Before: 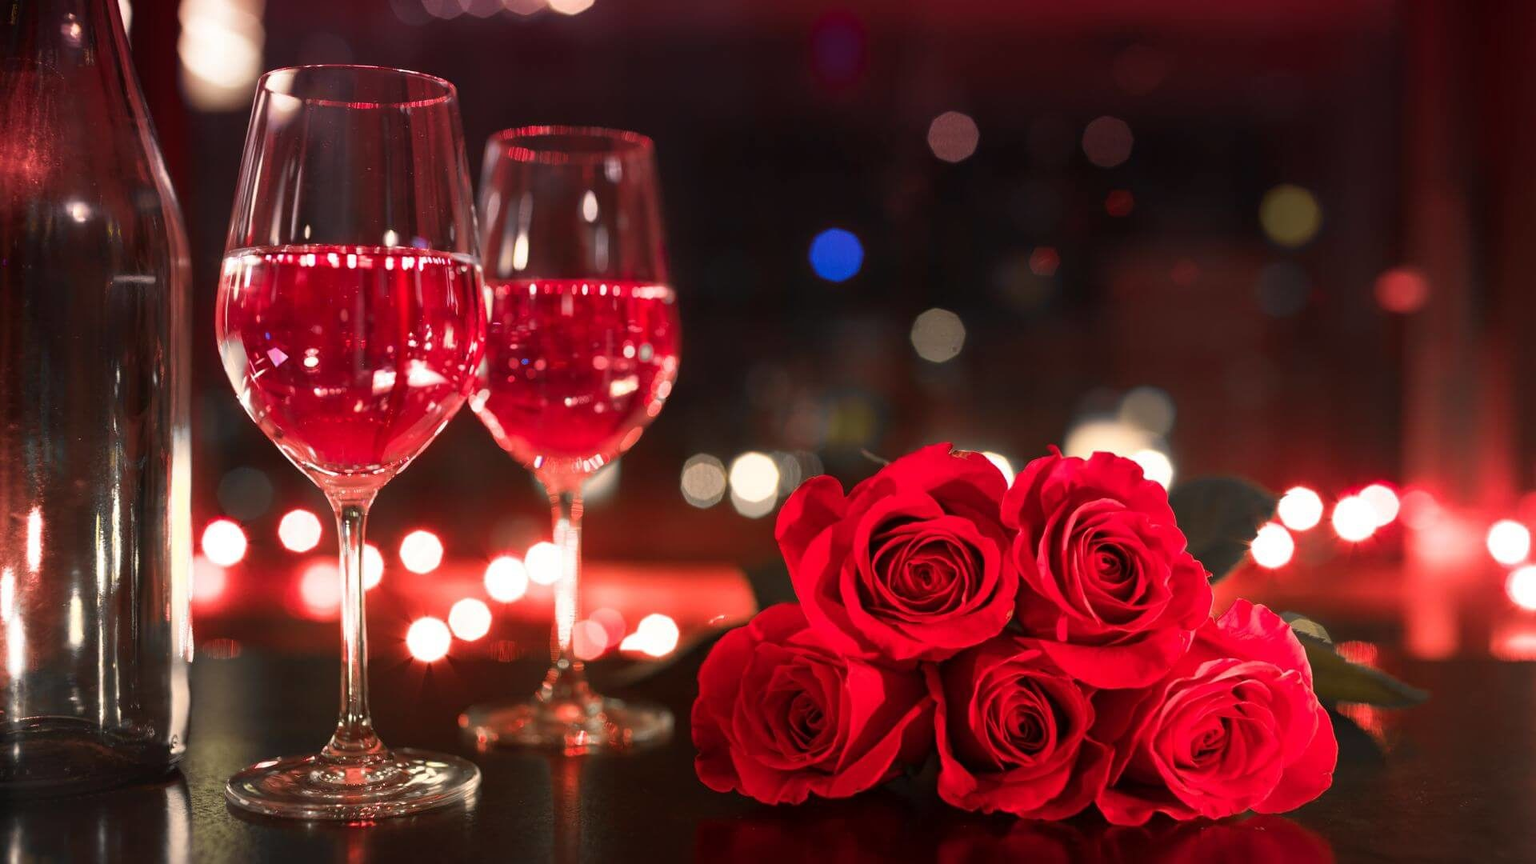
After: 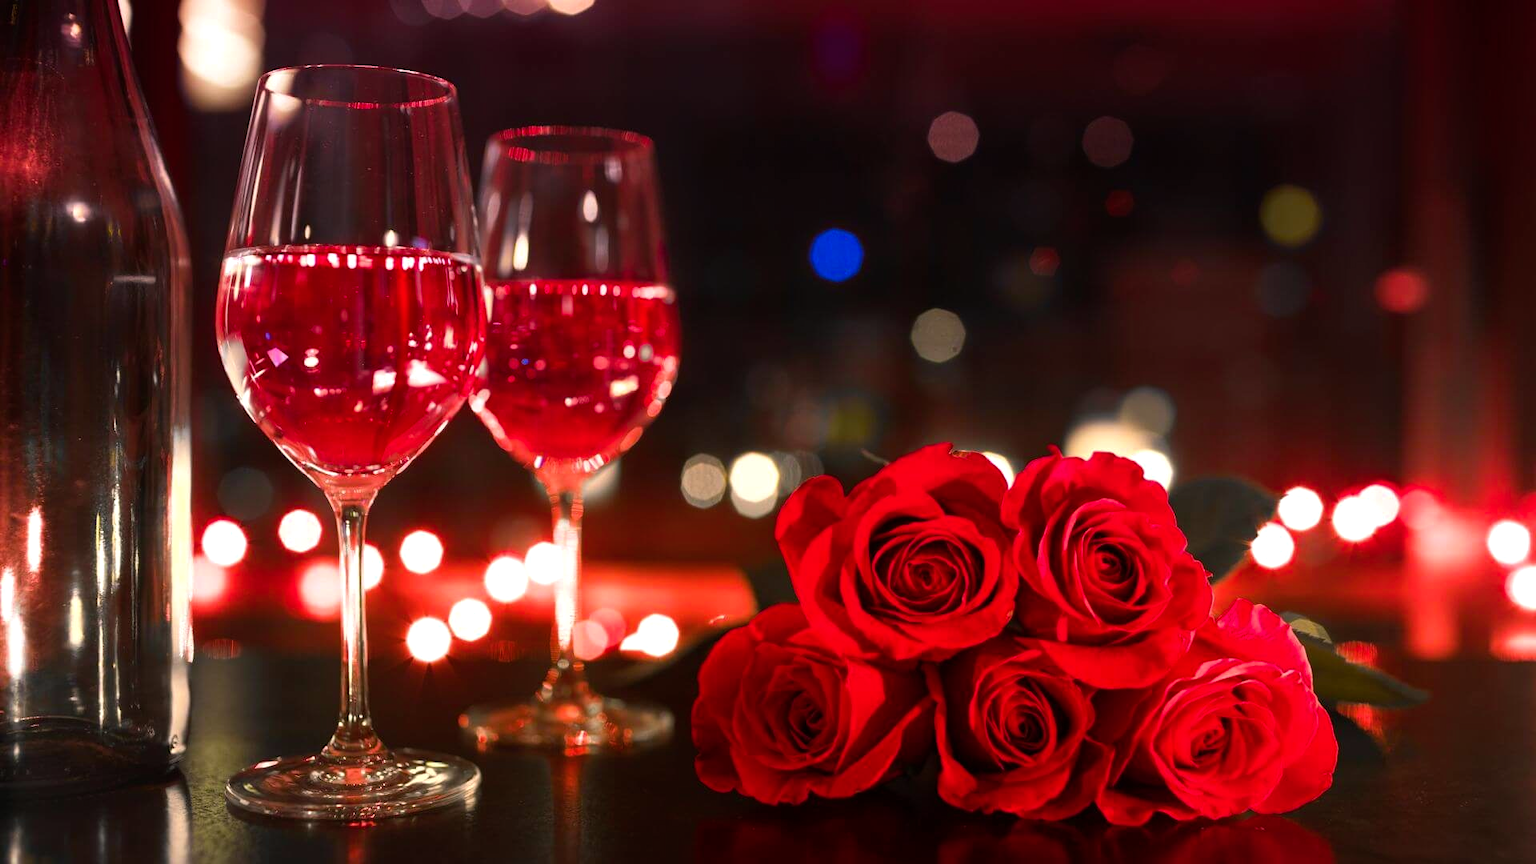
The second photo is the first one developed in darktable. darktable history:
color balance rgb: shadows lift › chroma 1.027%, shadows lift › hue 214.58°, power › luminance -8.912%, perceptual saturation grading › global saturation 9.588%, perceptual brilliance grading › global brilliance 3.457%, global vibrance 33.58%
